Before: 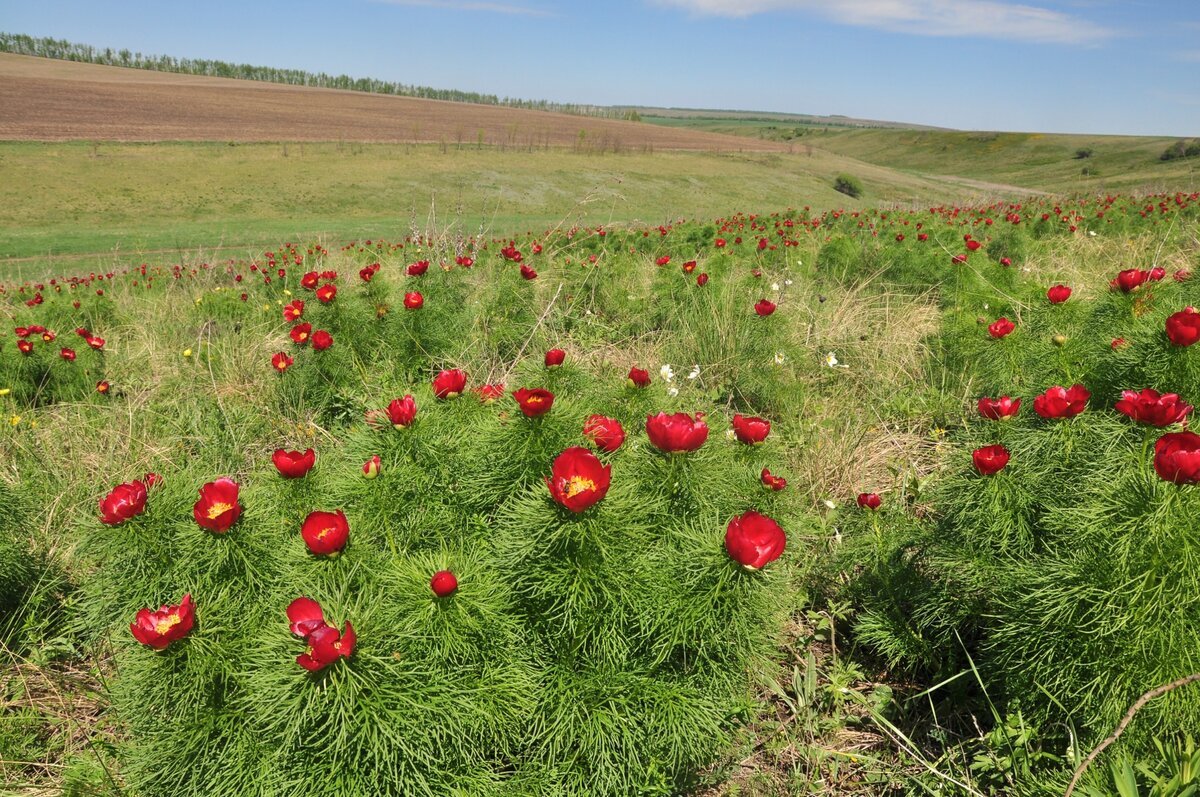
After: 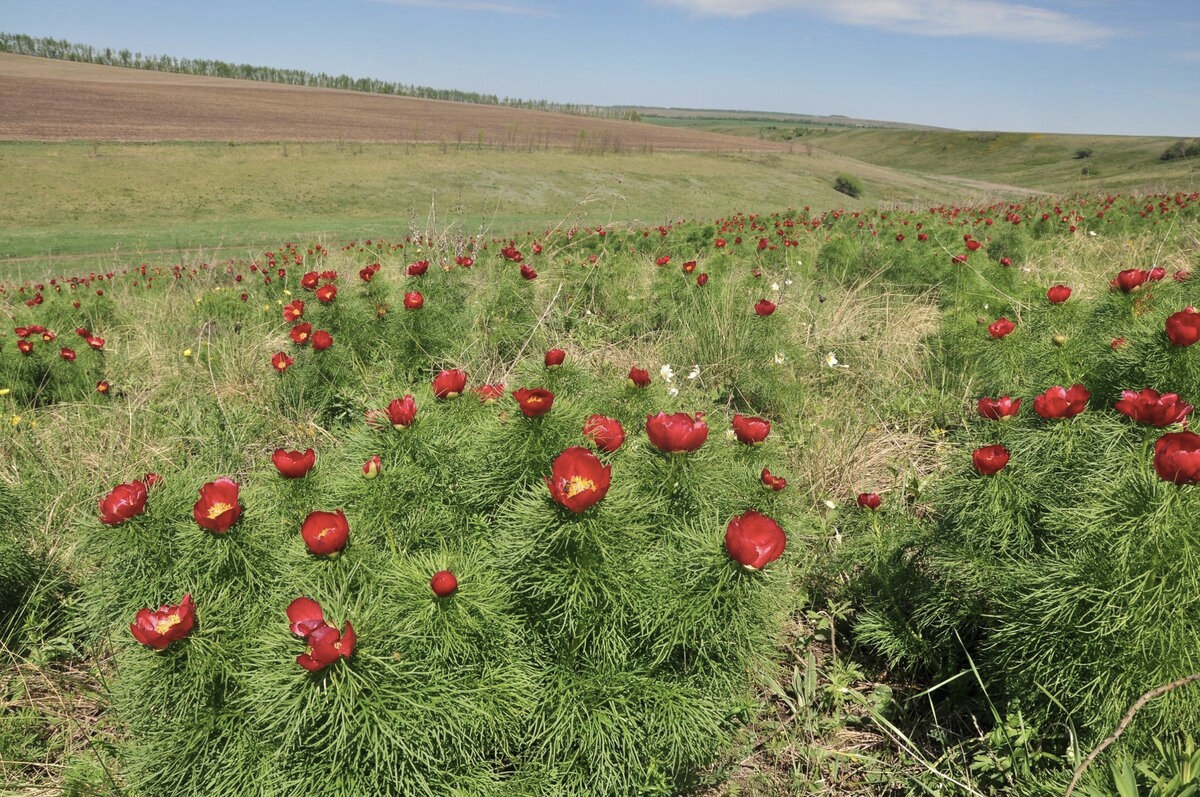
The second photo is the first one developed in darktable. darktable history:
color correction: highlights b* -0.055, saturation 0.793
